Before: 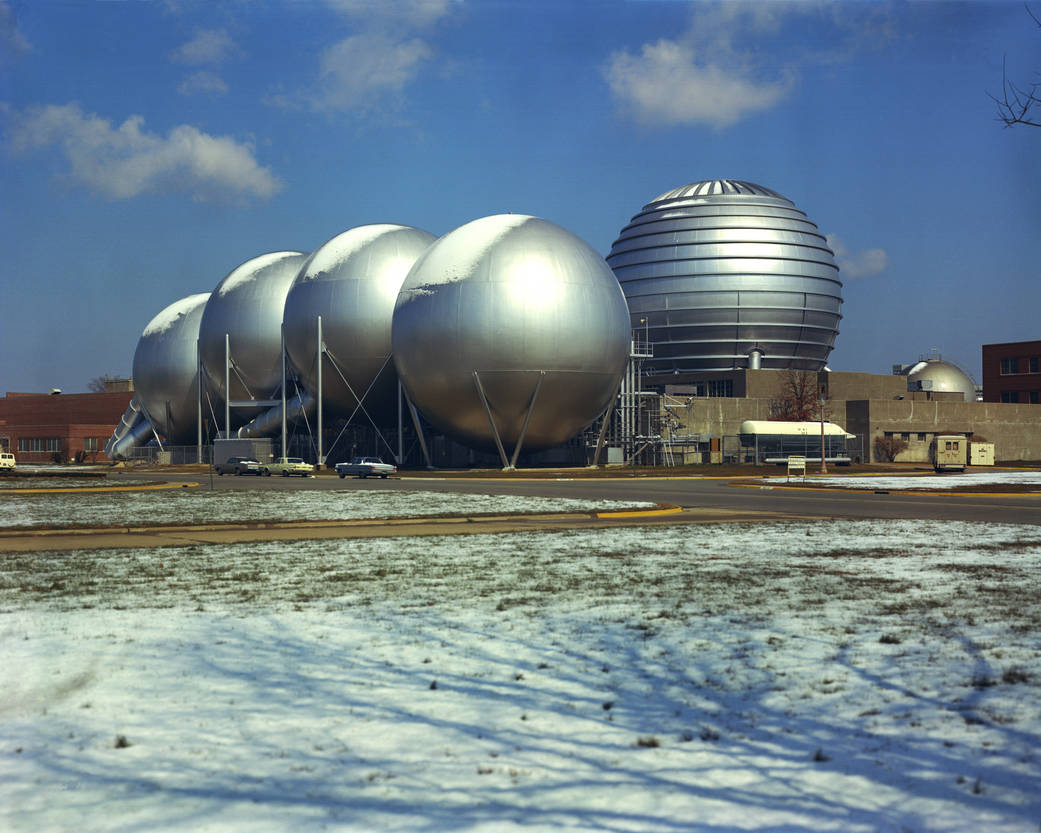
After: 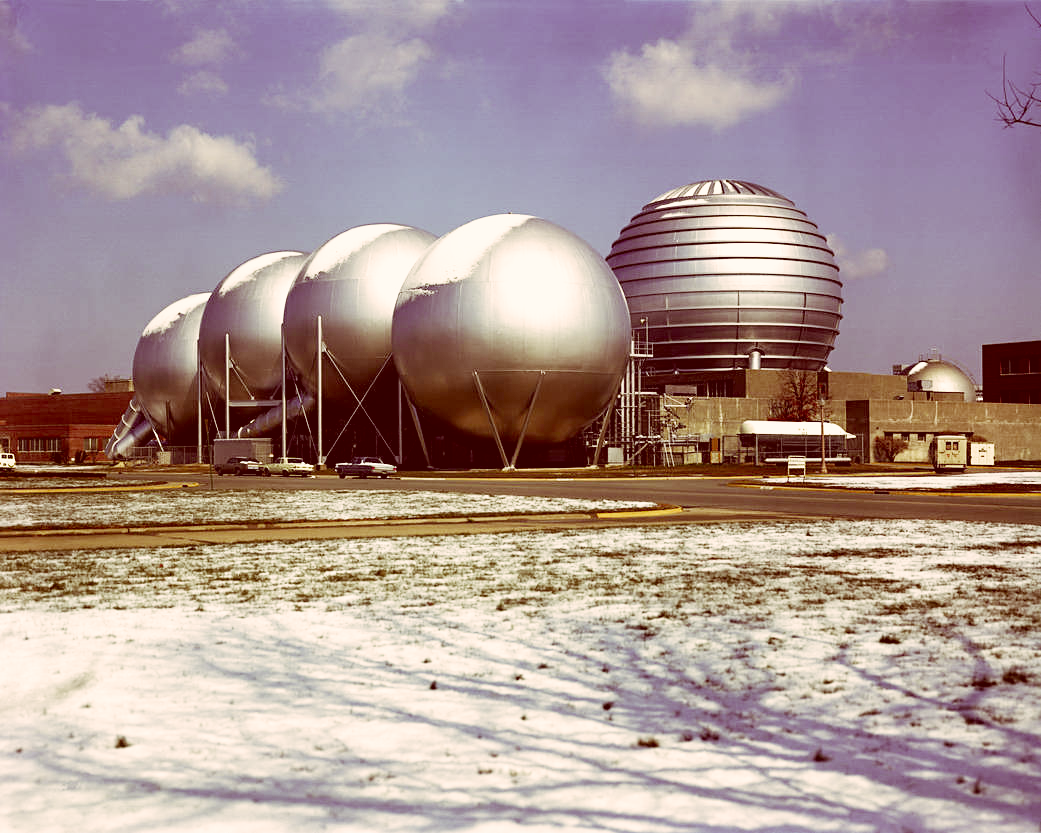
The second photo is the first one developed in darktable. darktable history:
color balance: mode lift, gamma, gain (sRGB), lift [0.997, 0.979, 1.021, 1.011], gamma [1, 1.084, 0.916, 0.998], gain [1, 0.87, 1.13, 1.101], contrast 4.55%, contrast fulcrum 38.24%, output saturation 104.09%
color correction: highlights a* 9.03, highlights b* 8.71, shadows a* 40, shadows b* 40, saturation 0.8
sharpen: amount 0.2
filmic rgb: middle gray luminance 12.74%, black relative exposure -10.13 EV, white relative exposure 3.47 EV, threshold 6 EV, target black luminance 0%, hardness 5.74, latitude 44.69%, contrast 1.221, highlights saturation mix 5%, shadows ↔ highlights balance 26.78%, add noise in highlights 0, preserve chrominance no, color science v3 (2019), use custom middle-gray values true, iterations of high-quality reconstruction 0, contrast in highlights soft, enable highlight reconstruction true
exposure: compensate exposure bias true, compensate highlight preservation false
